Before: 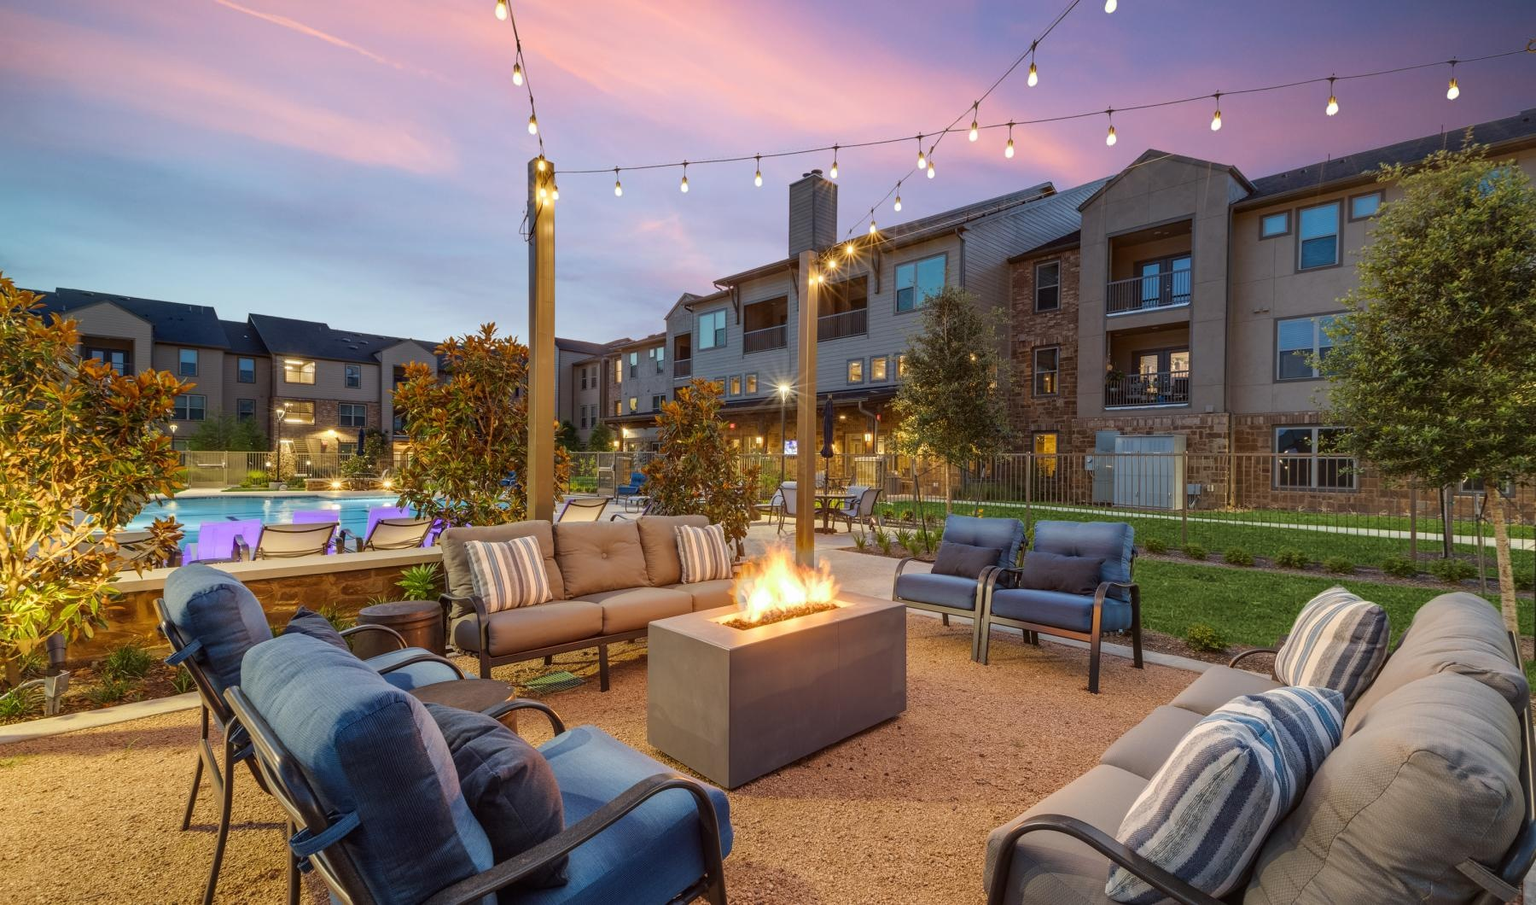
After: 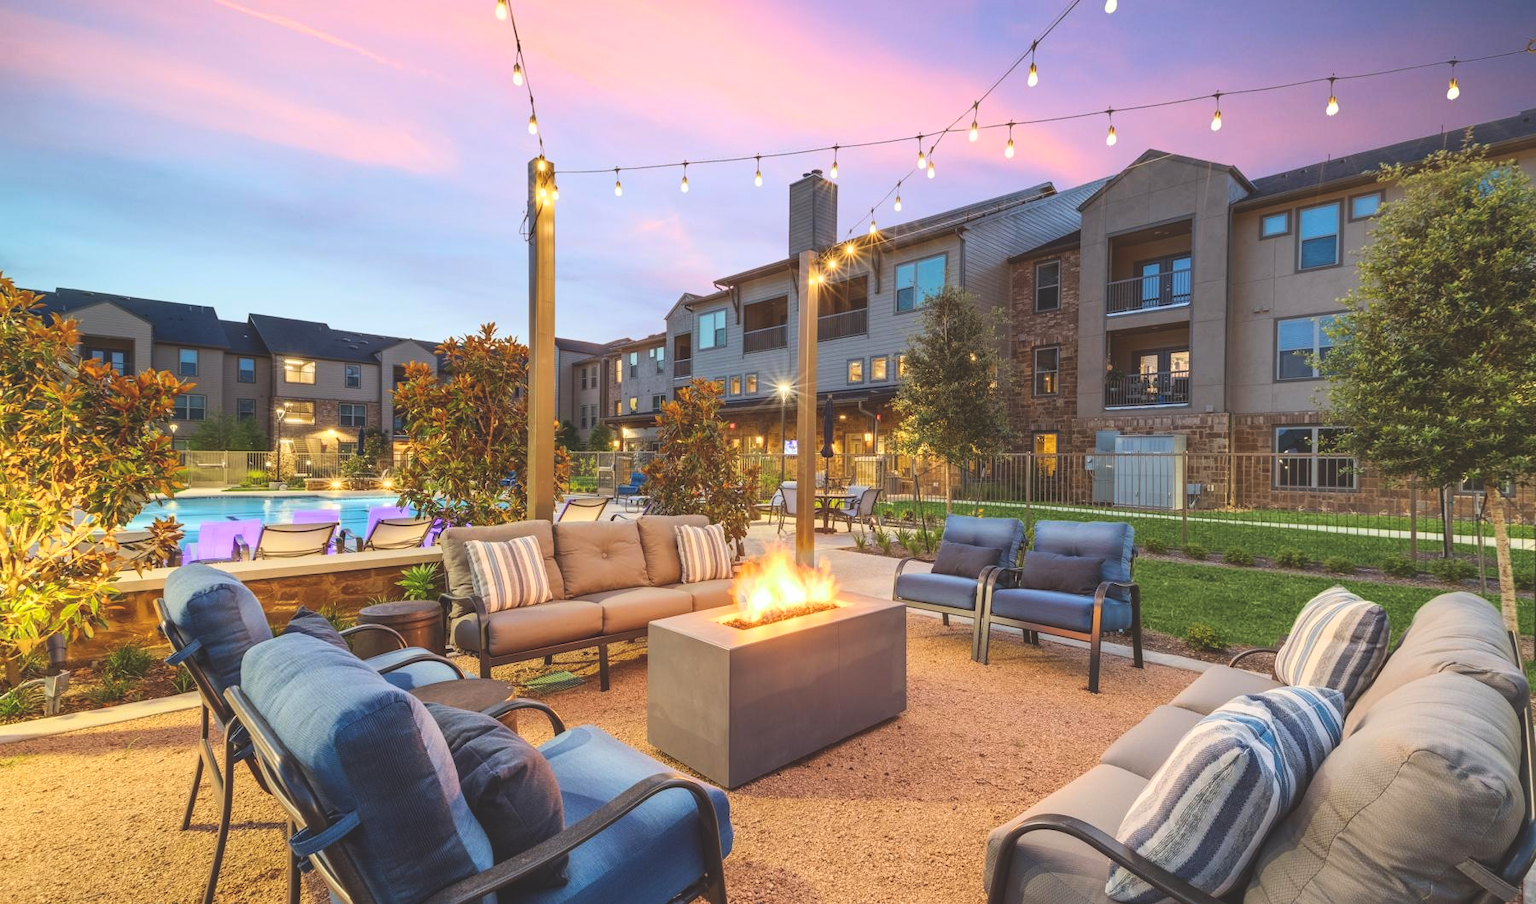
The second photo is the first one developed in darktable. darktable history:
rotate and perspective: automatic cropping off
exposure: black level correction -0.015, compensate highlight preservation false
contrast brightness saturation: contrast 0.2, brightness 0.16, saturation 0.22
